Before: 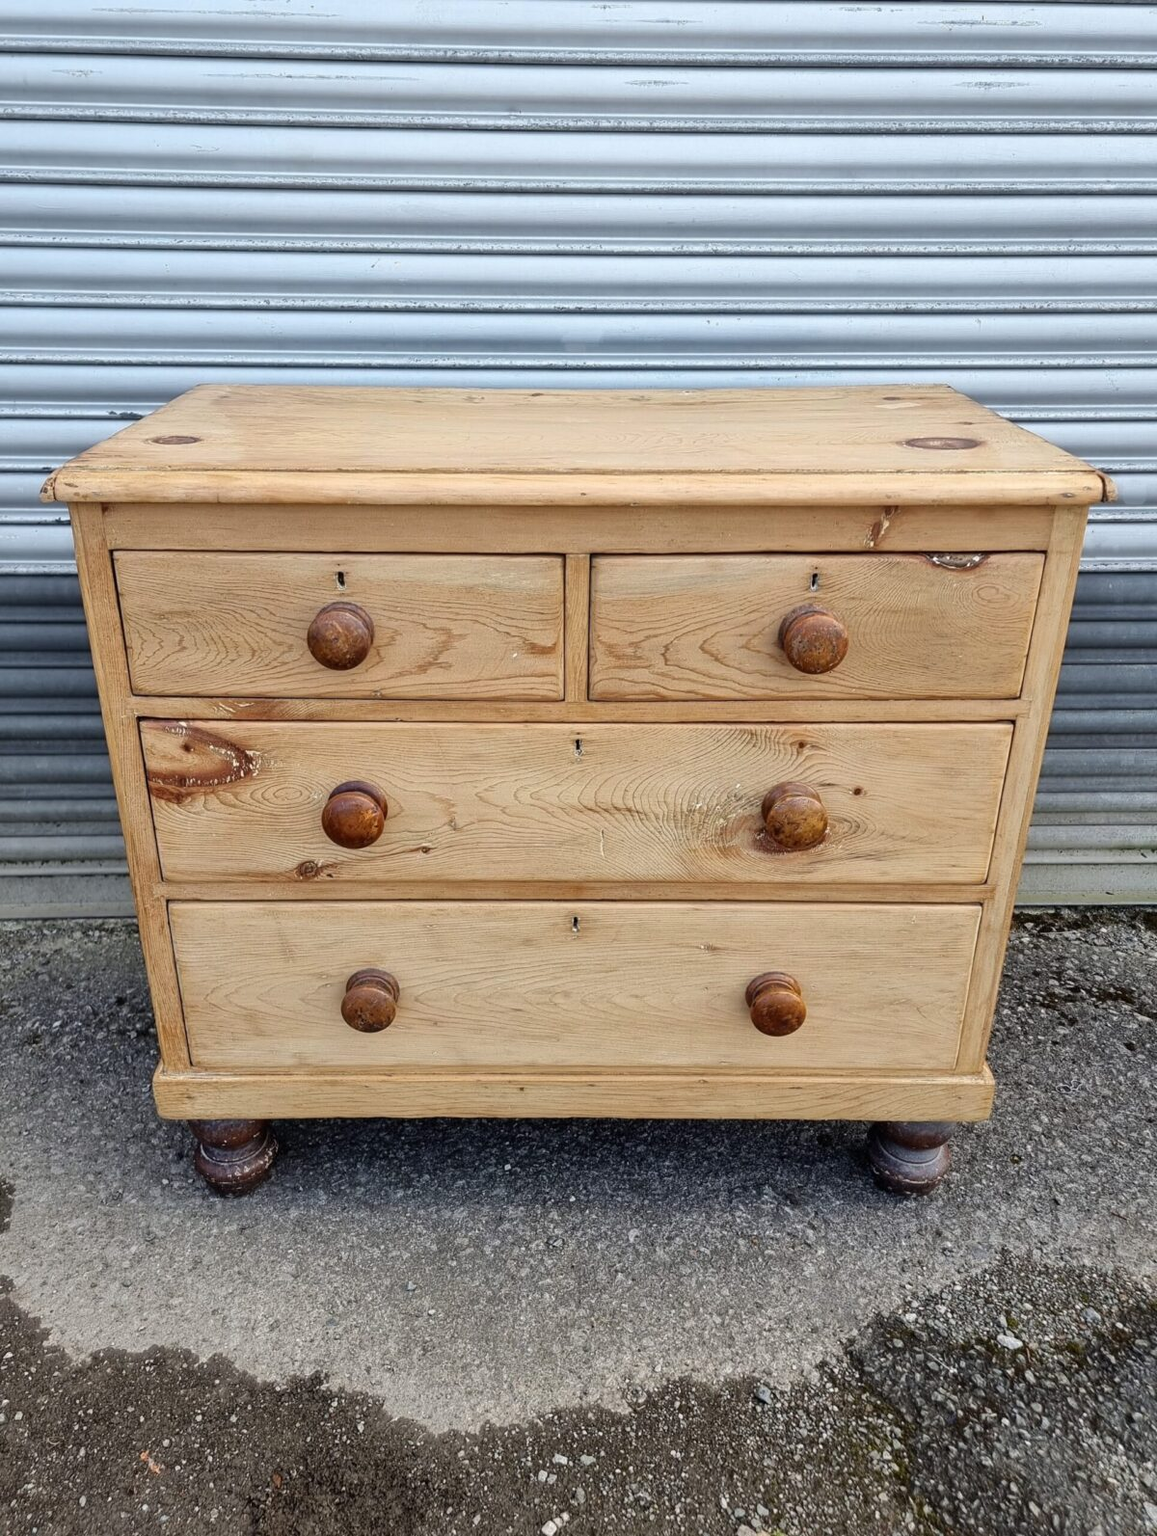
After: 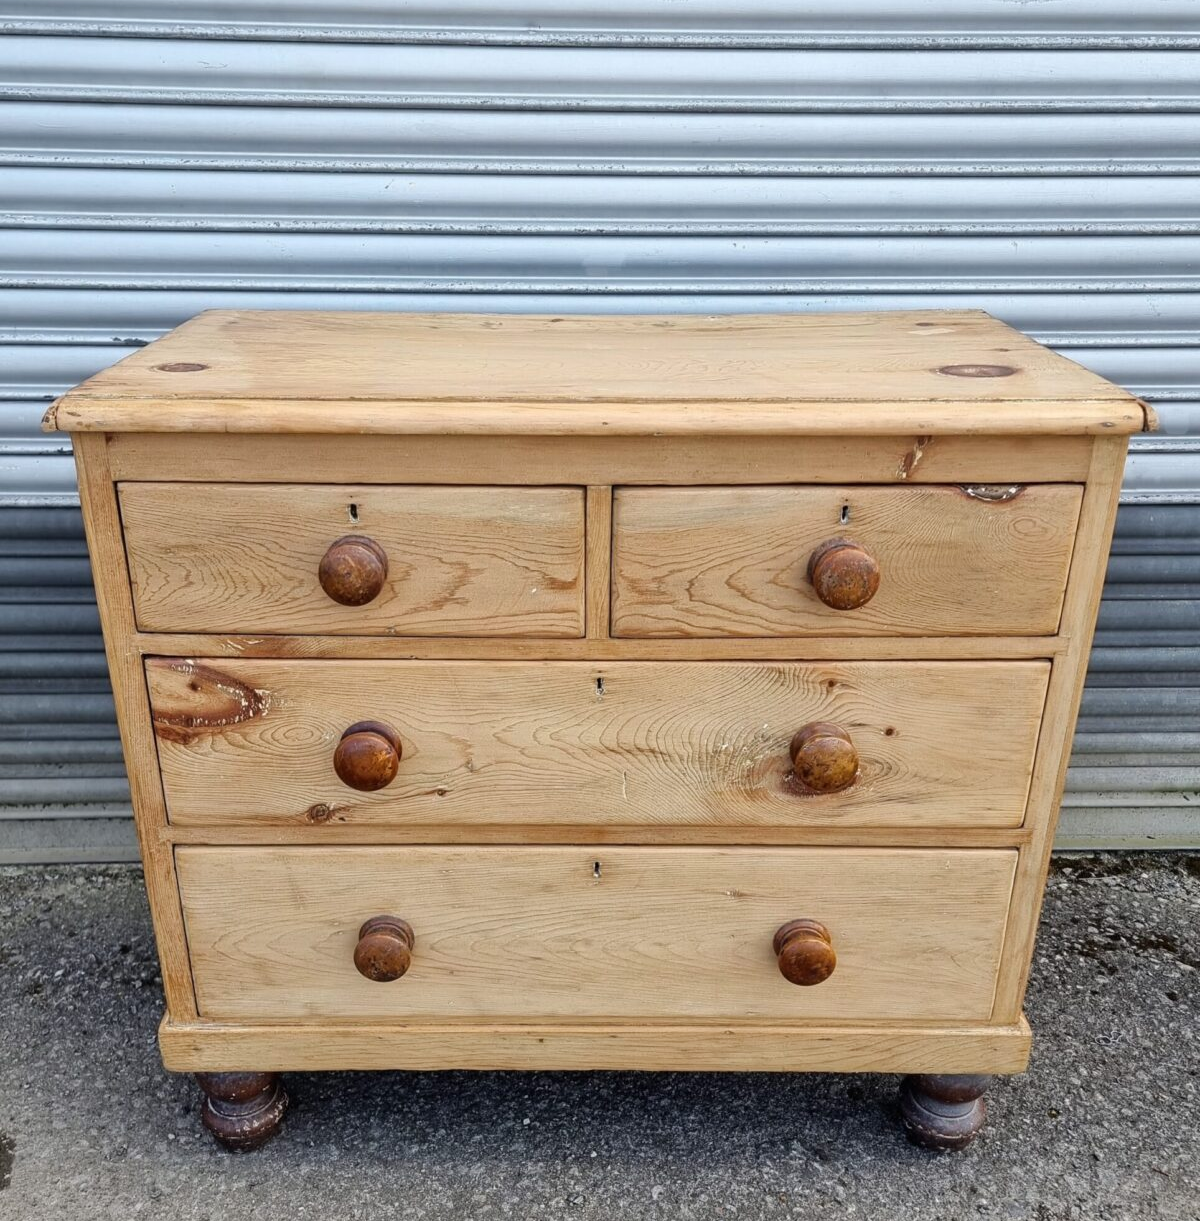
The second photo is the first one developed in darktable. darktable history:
color balance rgb: perceptual saturation grading › global saturation 0.001%, perceptual saturation grading › mid-tones 11.192%
crop: top 5.632%, bottom 17.685%
